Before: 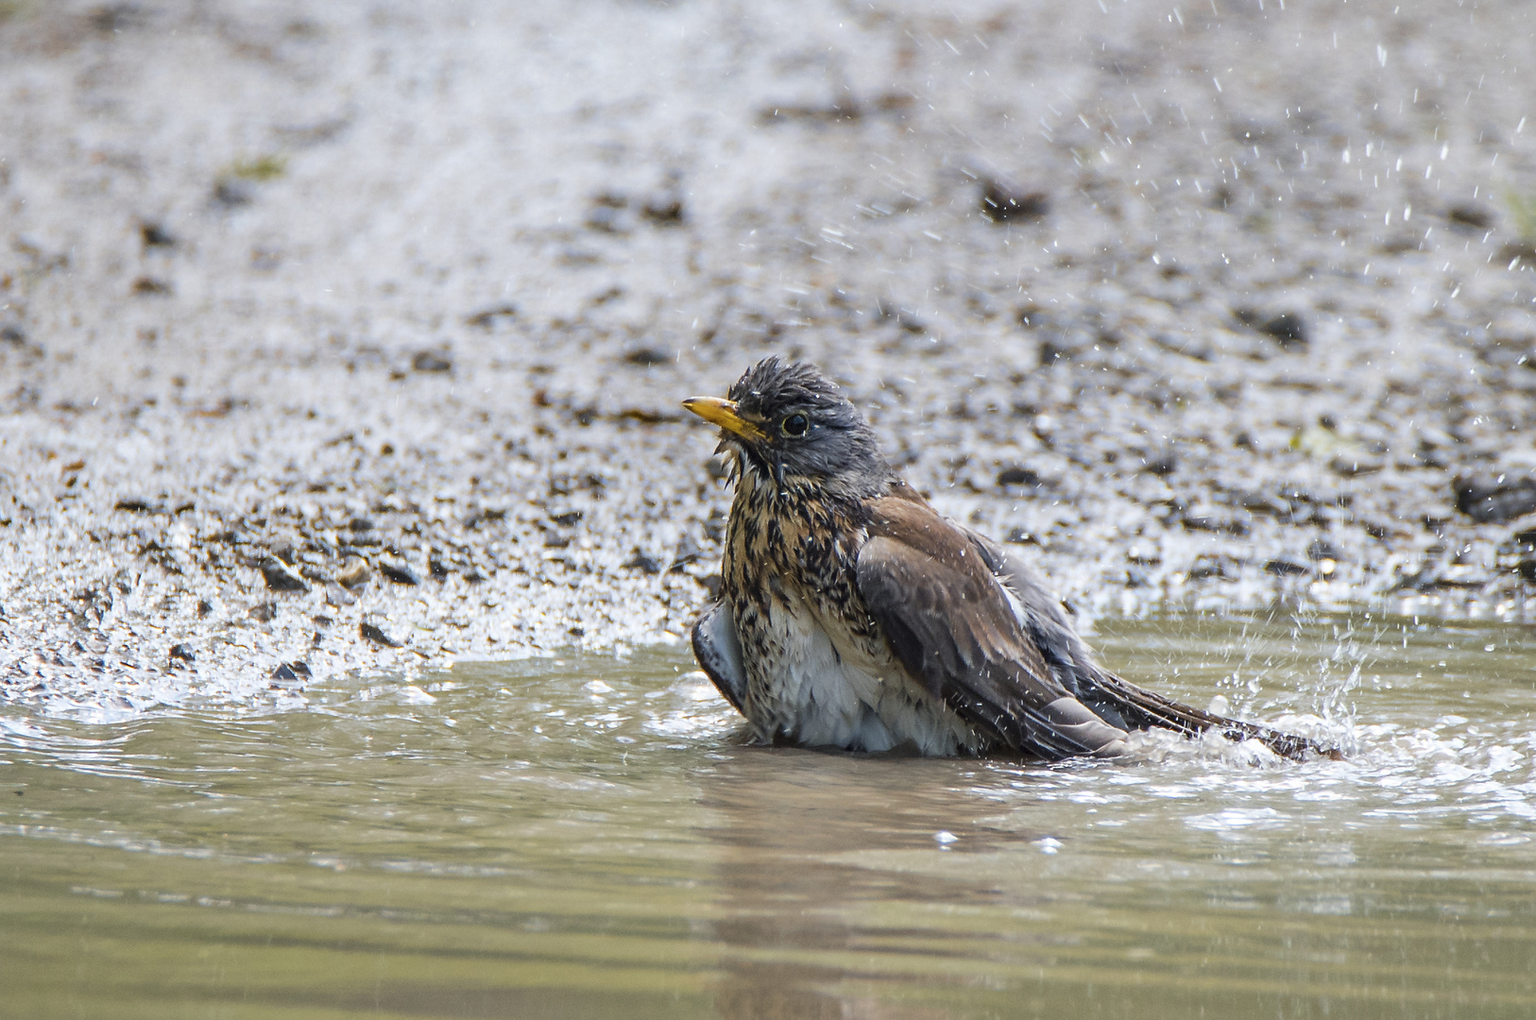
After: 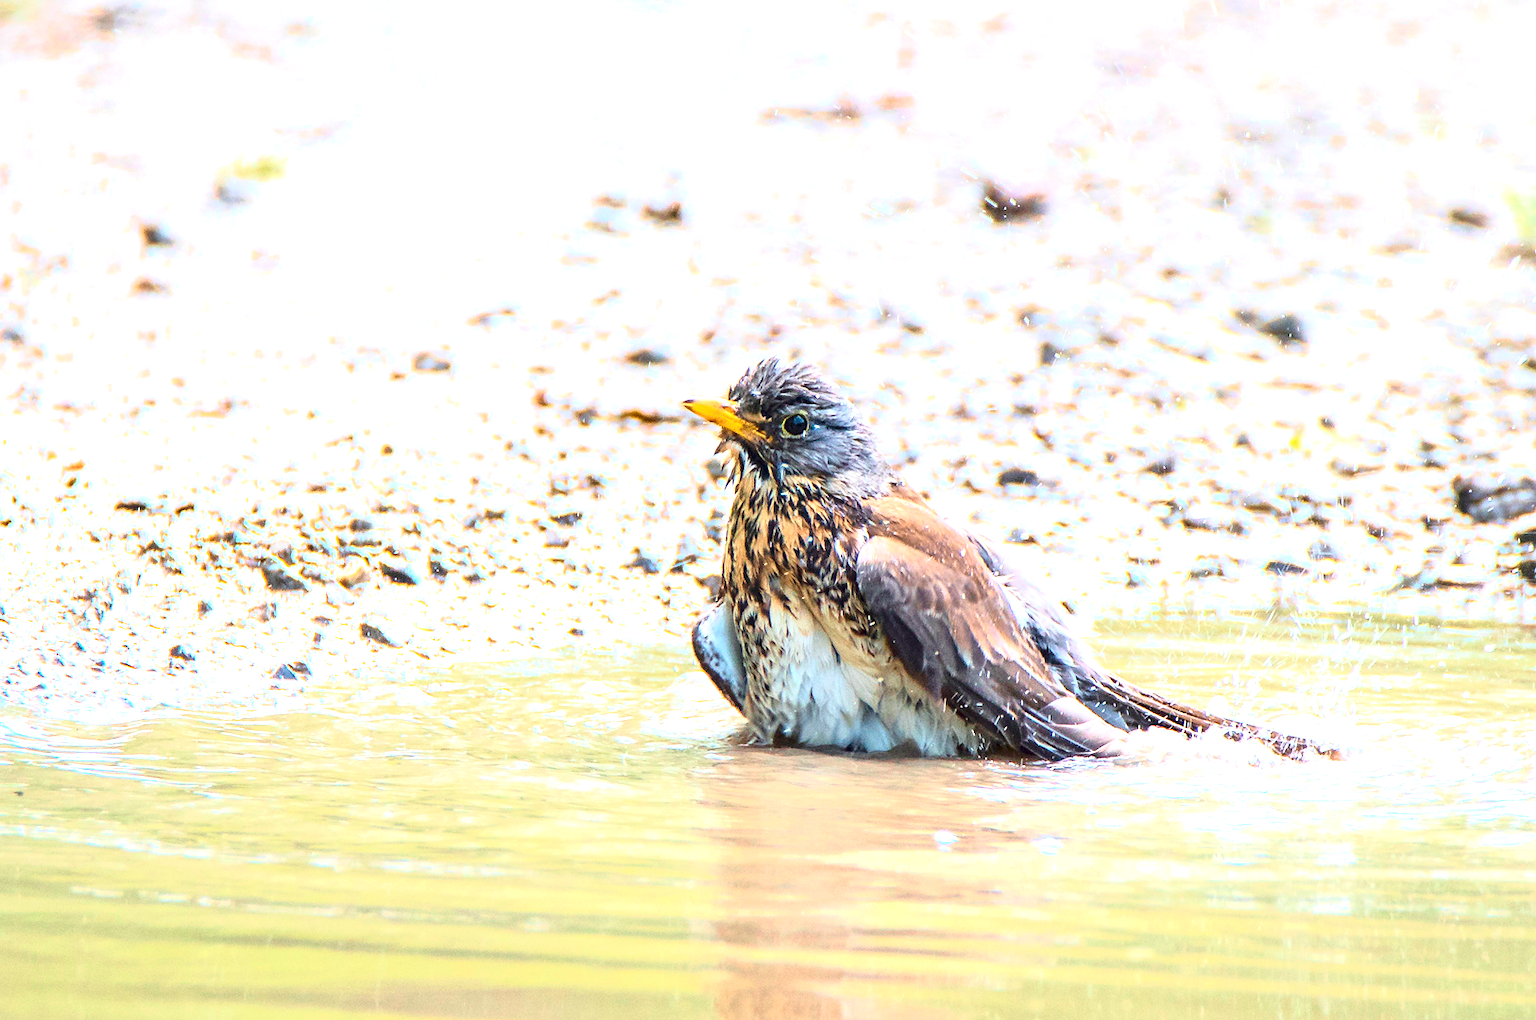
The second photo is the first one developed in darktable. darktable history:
exposure: black level correction 0, exposure 1.5 EV, compensate exposure bias true, compensate highlight preservation false
tone curve: curves: ch0 [(0, 0) (0.091, 0.075) (0.409, 0.457) (0.733, 0.82) (0.844, 0.908) (0.909, 0.942) (1, 0.973)]; ch1 [(0, 0) (0.437, 0.404) (0.5, 0.5) (0.529, 0.556) (0.58, 0.606) (0.616, 0.654) (1, 1)]; ch2 [(0, 0) (0.442, 0.415) (0.5, 0.5) (0.535, 0.557) (0.585, 0.62) (1, 1)], color space Lab, independent channels, preserve colors none
